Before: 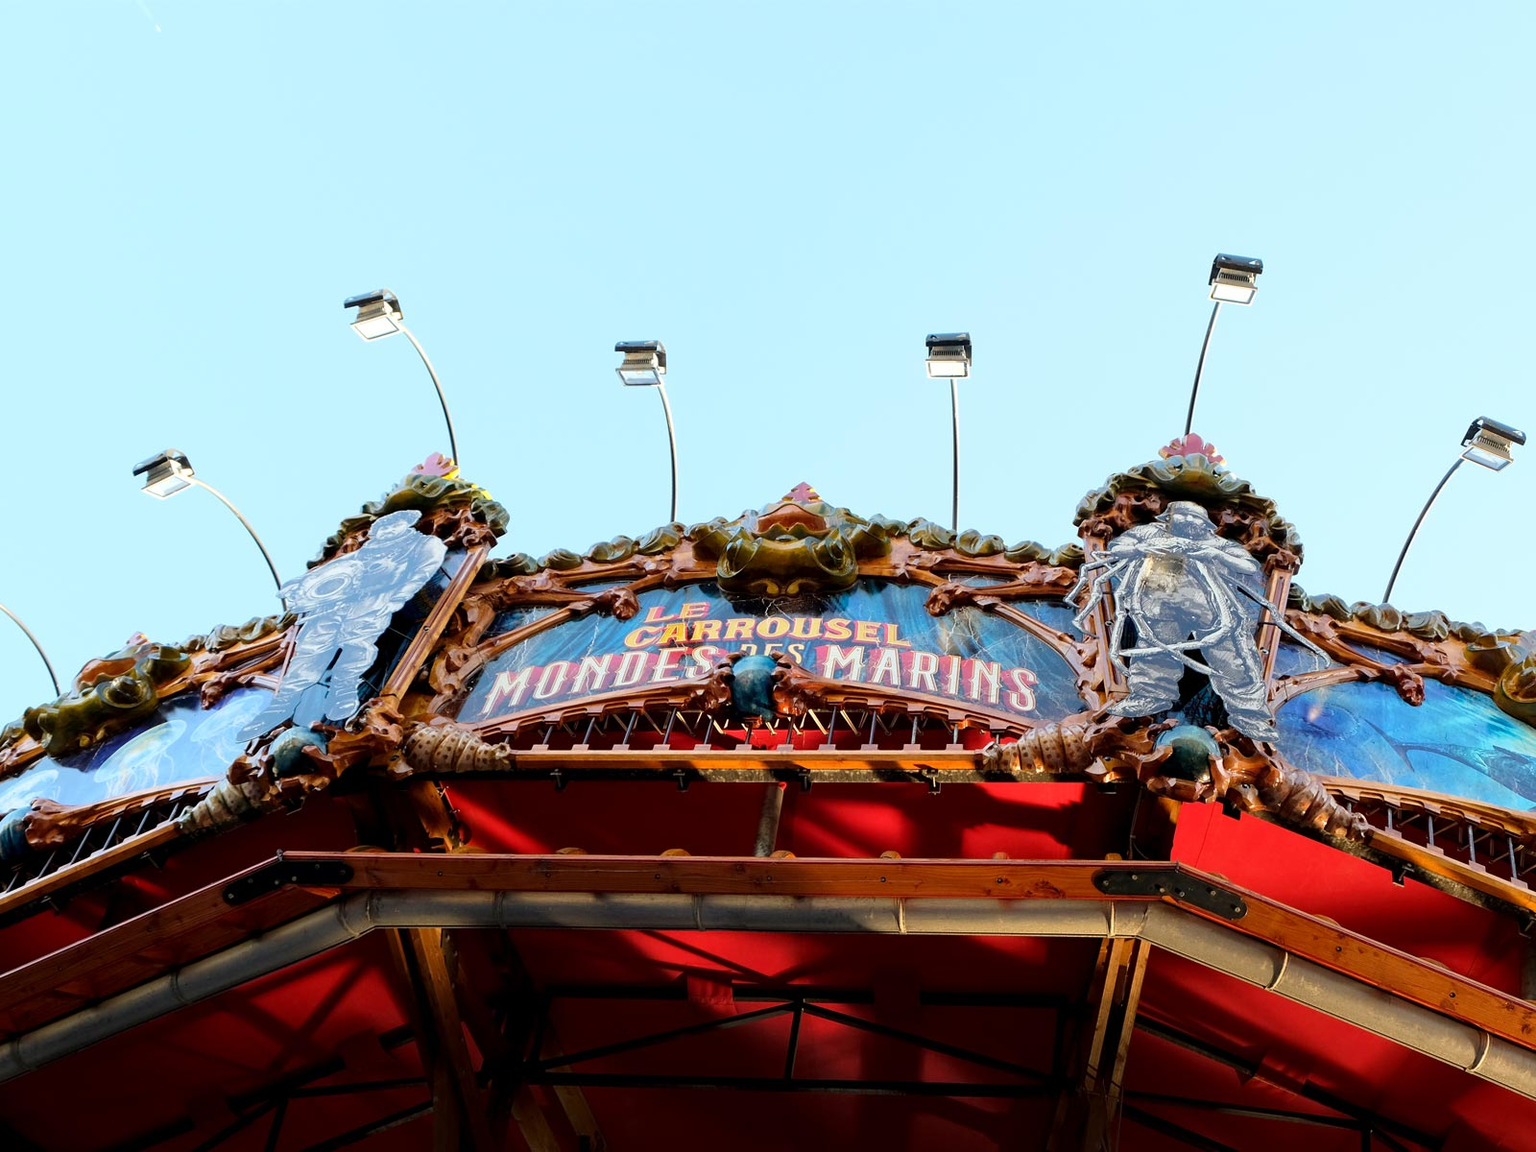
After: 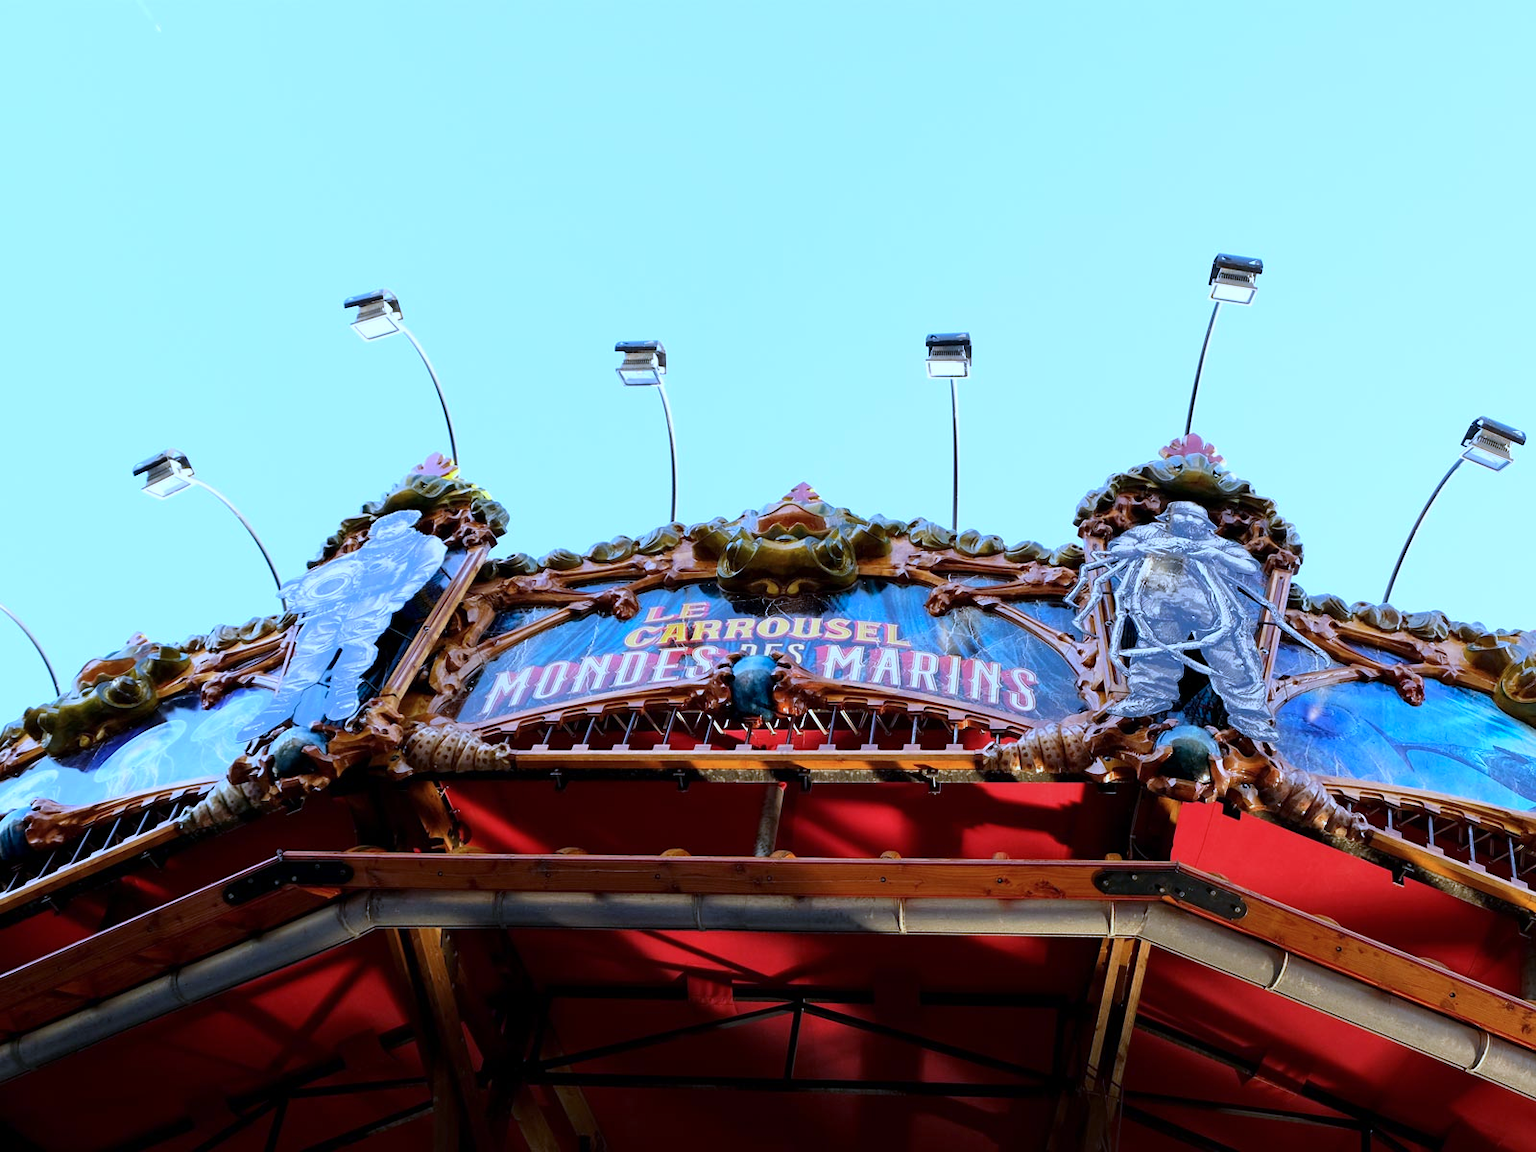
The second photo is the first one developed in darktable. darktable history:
white balance: red 0.926, green 1.003, blue 1.133
color calibration: illuminant as shot in camera, x 0.37, y 0.382, temperature 4313.32 K
